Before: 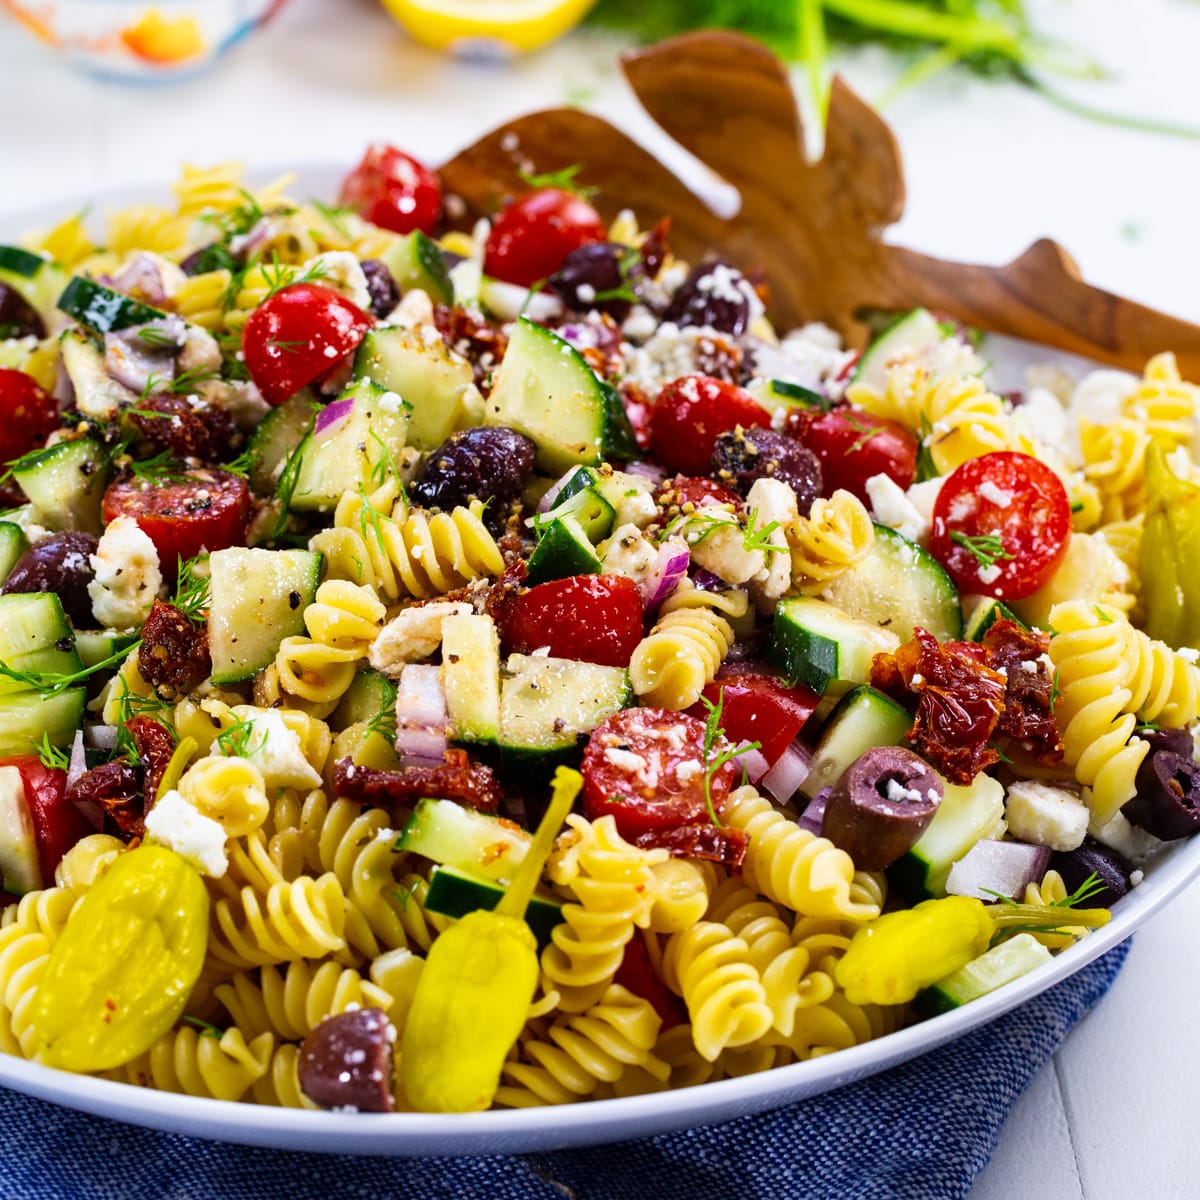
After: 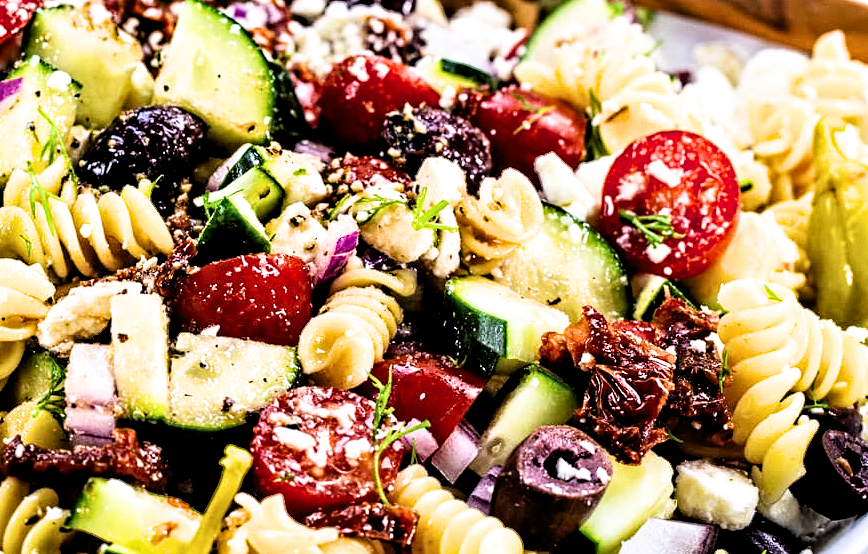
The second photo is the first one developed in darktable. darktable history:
crop and rotate: left 27.604%, top 26.83%, bottom 26.93%
contrast equalizer: y [[0.5, 0.542, 0.583, 0.625, 0.667, 0.708], [0.5 ×6], [0.5 ×6], [0 ×6], [0 ×6]]
tone equalizer: -8 EV -0.453 EV, -7 EV -0.429 EV, -6 EV -0.295 EV, -5 EV -0.219 EV, -3 EV 0.255 EV, -2 EV 0.359 EV, -1 EV 0.366 EV, +0 EV 0.394 EV, edges refinement/feathering 500, mask exposure compensation -1.57 EV, preserve details no
filmic rgb: black relative exposure -4.95 EV, white relative exposure 2.84 EV, hardness 3.72
exposure: exposure 0.086 EV, compensate highlight preservation false
